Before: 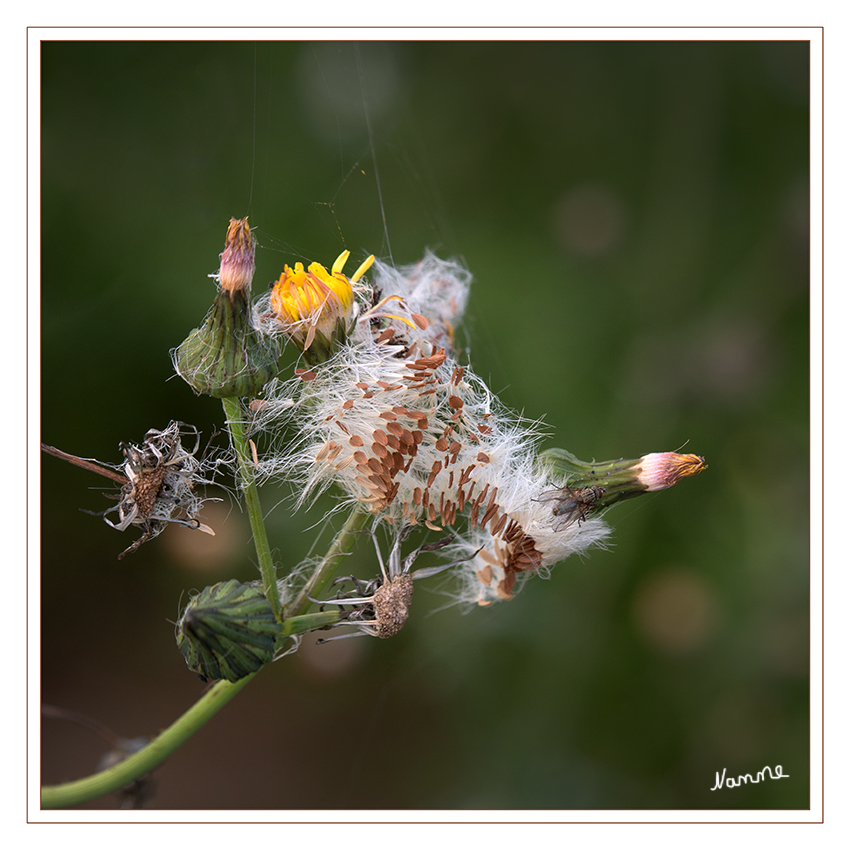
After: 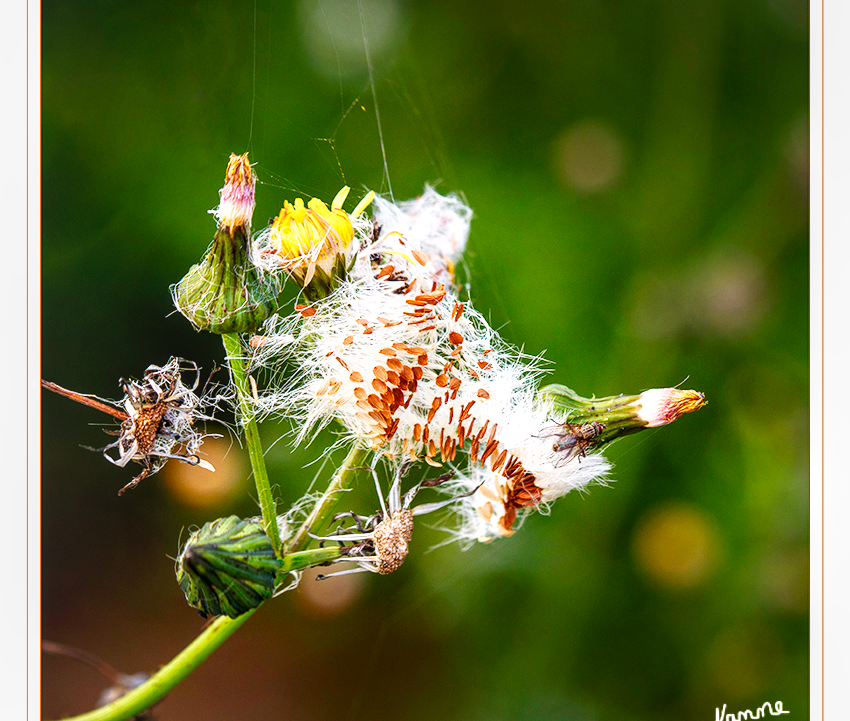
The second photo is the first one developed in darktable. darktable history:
local contrast: detail 130%
color balance rgb: perceptual saturation grading › global saturation 20%, perceptual saturation grading › highlights -25.31%, perceptual saturation grading › shadows 50.218%, global vibrance 14.324%
crop: top 7.574%, bottom 7.499%
base curve: curves: ch0 [(0, 0) (0.007, 0.004) (0.027, 0.03) (0.046, 0.07) (0.207, 0.54) (0.442, 0.872) (0.673, 0.972) (1, 1)], preserve colors none
